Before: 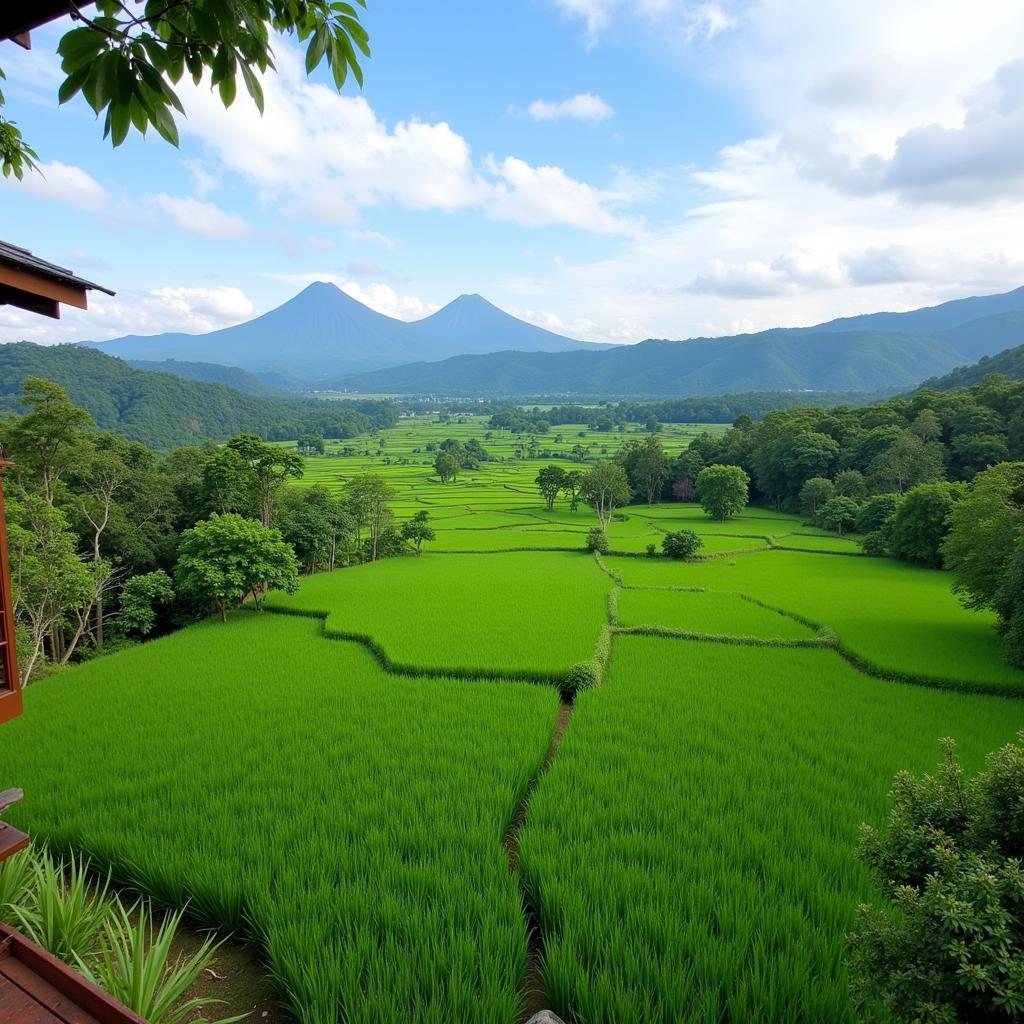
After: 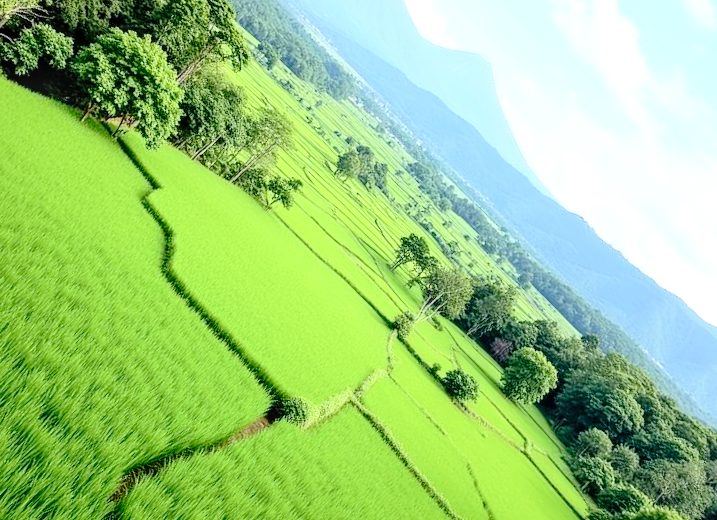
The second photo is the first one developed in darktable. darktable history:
crop and rotate: angle -44.47°, top 16.41%, right 0.921%, bottom 11.653%
local contrast: detail 130%
tone curve: curves: ch0 [(0, 0.01) (0.052, 0.045) (0.136, 0.133) (0.275, 0.35) (0.43, 0.54) (0.676, 0.751) (0.89, 0.919) (1, 1)]; ch1 [(0, 0) (0.094, 0.081) (0.285, 0.299) (0.385, 0.403) (0.447, 0.429) (0.495, 0.496) (0.544, 0.552) (0.589, 0.612) (0.722, 0.728) (1, 1)]; ch2 [(0, 0) (0.257, 0.217) (0.43, 0.421) (0.498, 0.507) (0.531, 0.544) (0.56, 0.579) (0.625, 0.642) (1, 1)], preserve colors none
base curve: curves: ch0 [(0, 0) (0.007, 0.004) (0.027, 0.03) (0.046, 0.07) (0.207, 0.54) (0.442, 0.872) (0.673, 0.972) (1, 1)]
